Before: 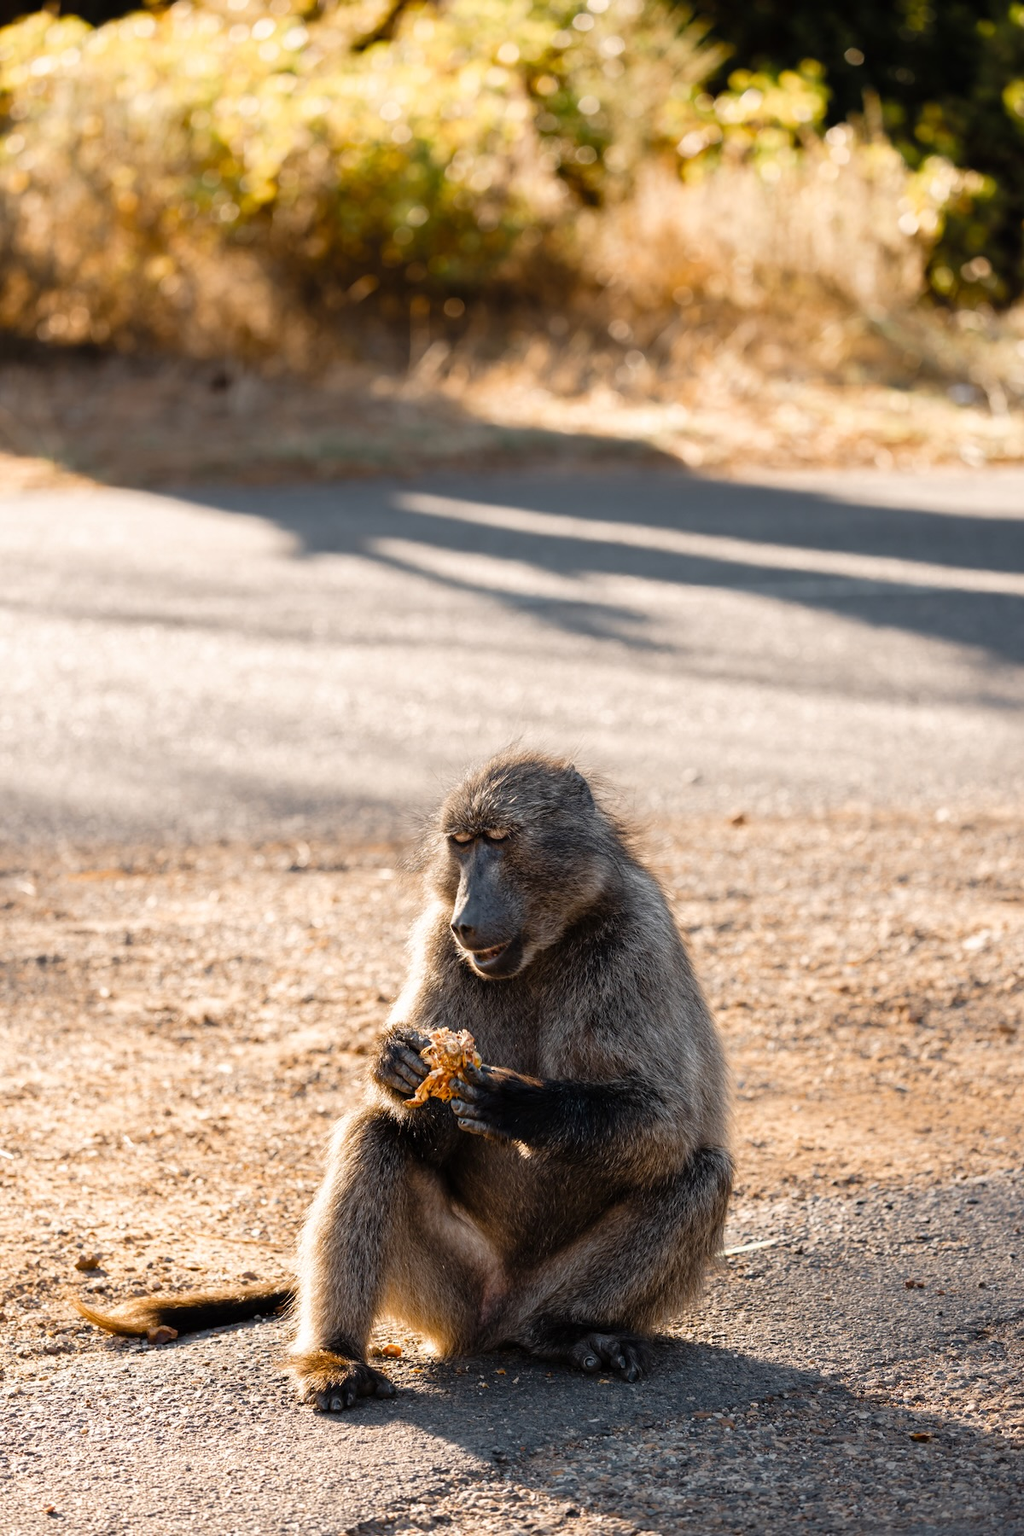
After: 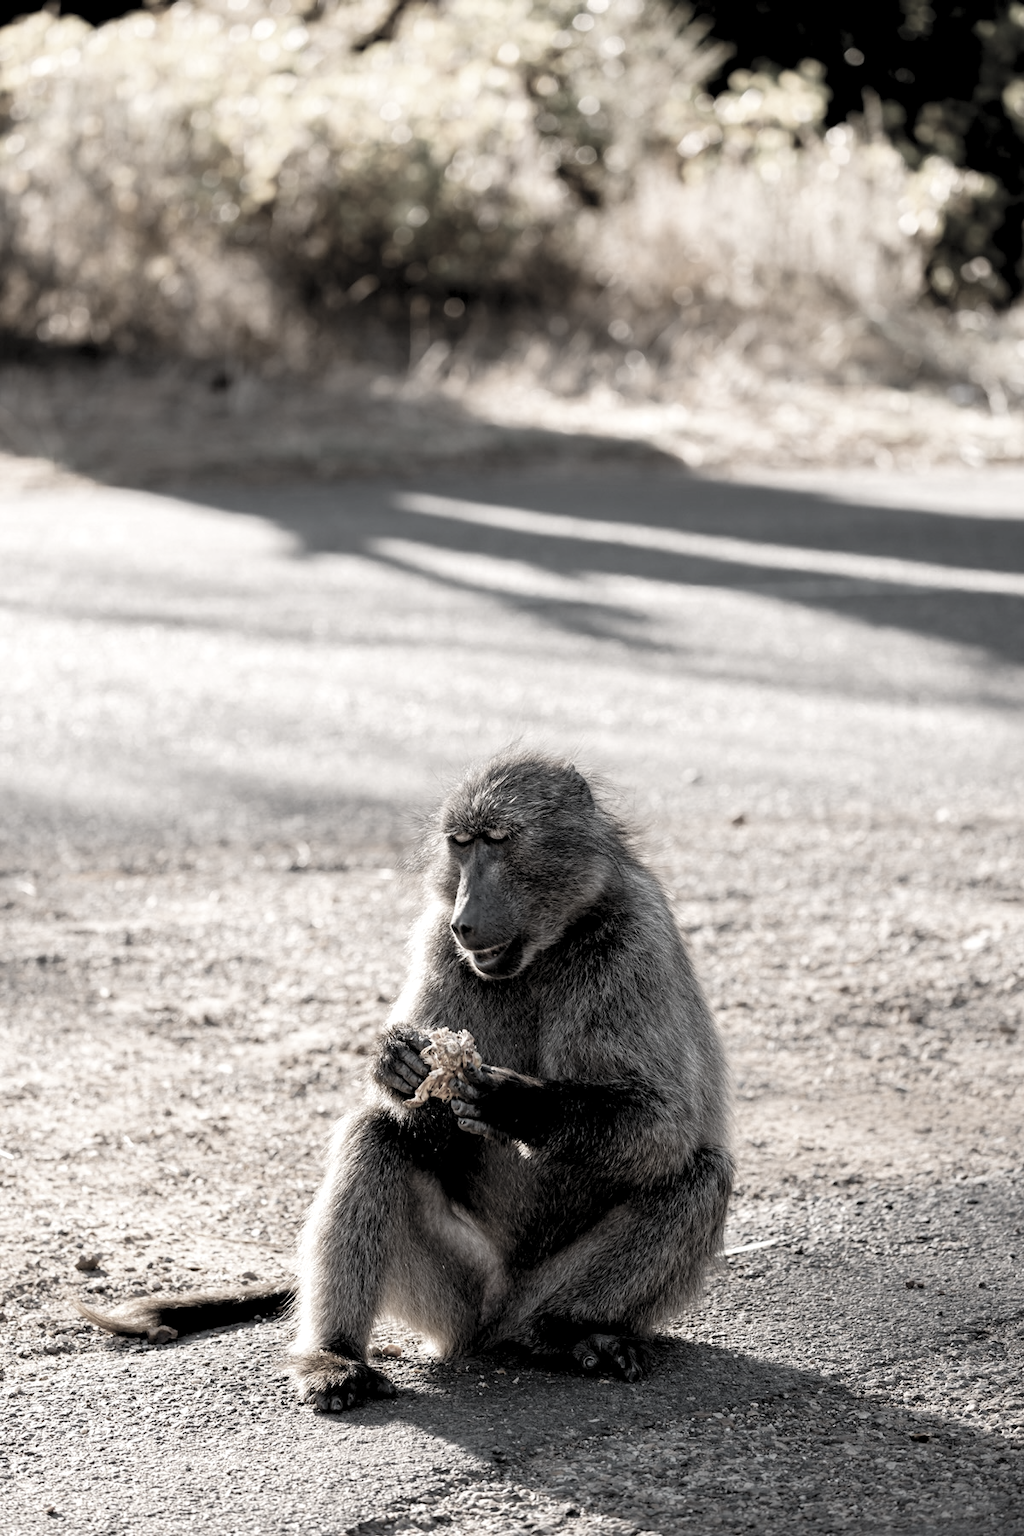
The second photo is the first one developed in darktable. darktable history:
color correction: saturation 0.2
tone equalizer: on, module defaults
levels: levels [0.073, 0.497, 0.972]
